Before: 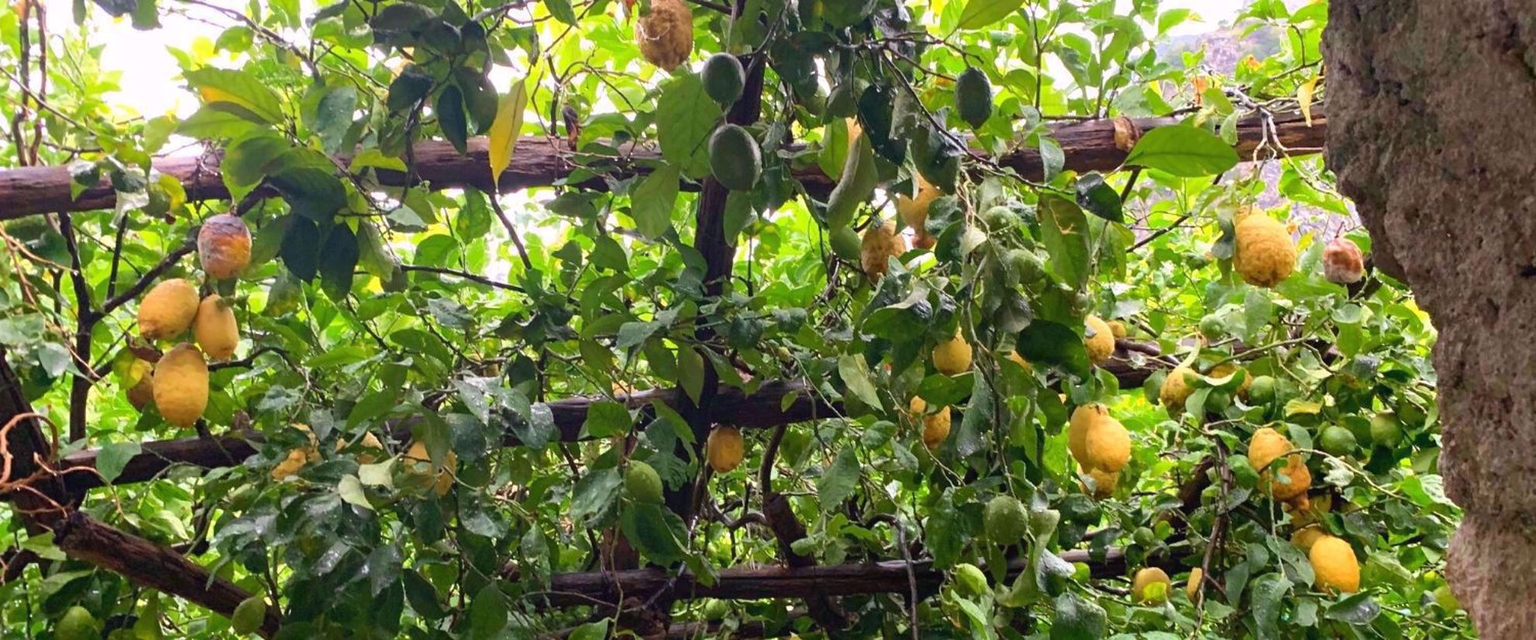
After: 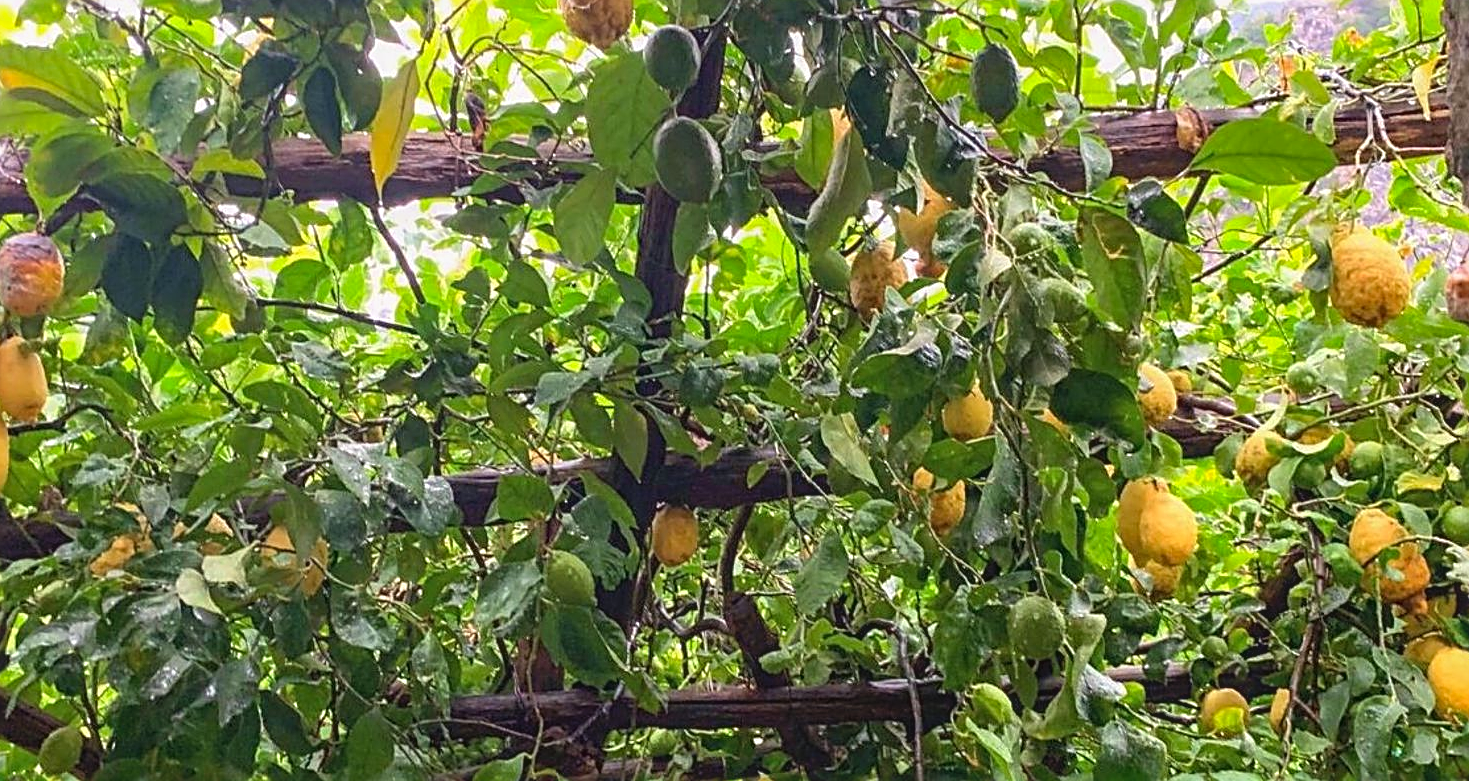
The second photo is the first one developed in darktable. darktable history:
contrast brightness saturation: contrast -0.1, brightness 0.05, saturation 0.08
sharpen: radius 2.676, amount 0.669
crop and rotate: left 13.15%, top 5.251%, right 12.609%
local contrast: on, module defaults
